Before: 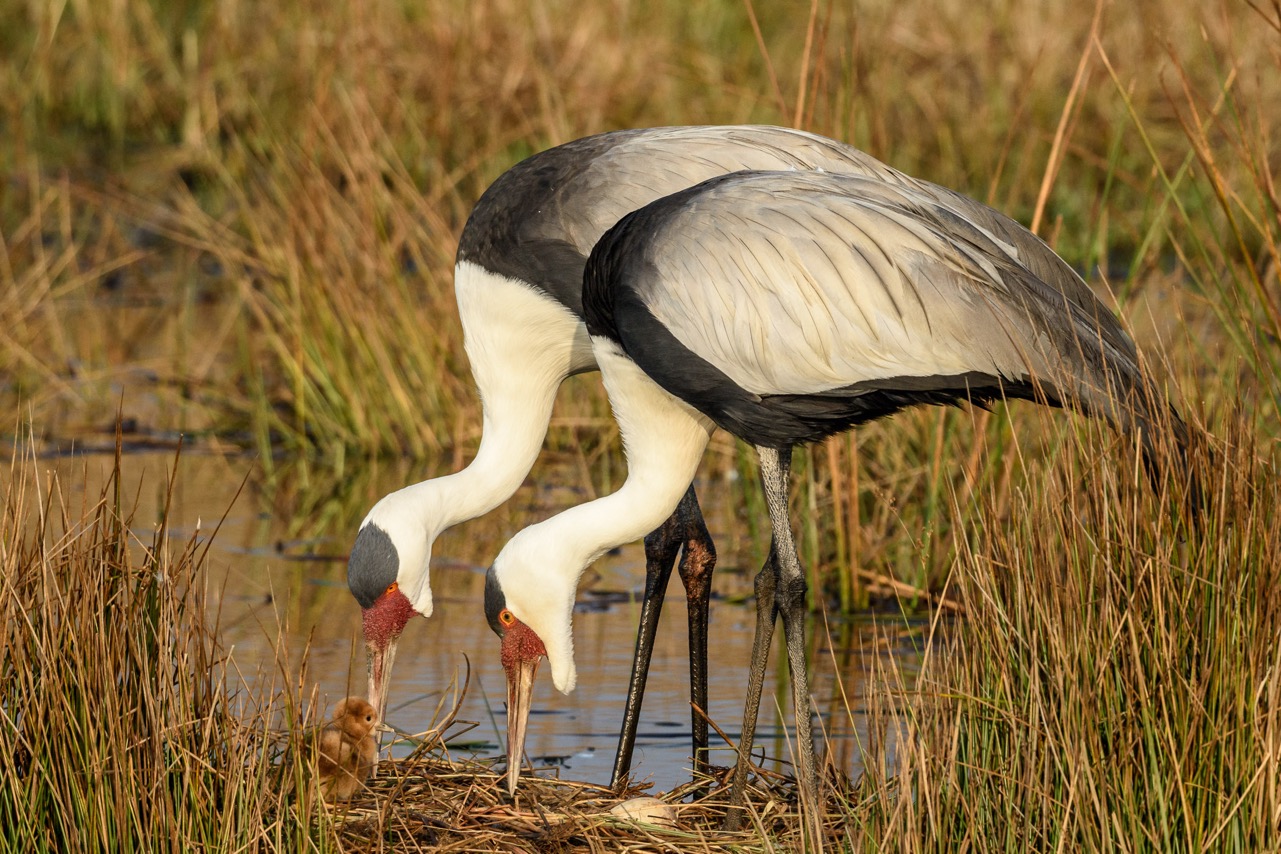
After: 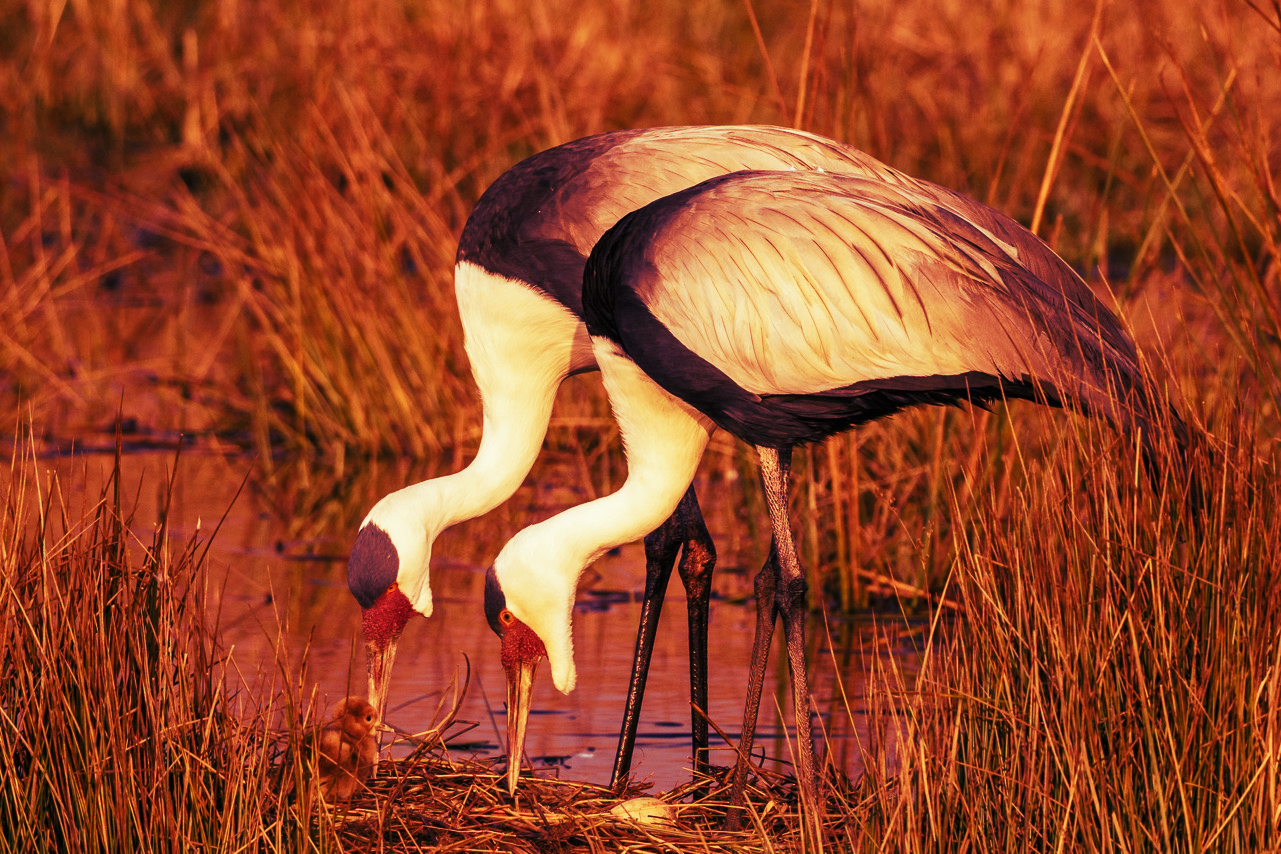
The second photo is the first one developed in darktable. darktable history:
tone curve: curves: ch0 [(0, 0) (0.003, 0.004) (0.011, 0.009) (0.025, 0.017) (0.044, 0.029) (0.069, 0.04) (0.1, 0.051) (0.136, 0.07) (0.177, 0.095) (0.224, 0.131) (0.277, 0.179) (0.335, 0.237) (0.399, 0.302) (0.468, 0.386) (0.543, 0.471) (0.623, 0.576) (0.709, 0.699) (0.801, 0.817) (0.898, 0.917) (1, 1)], preserve colors none
color look up table: target L [94.71, 93.91, 88.46, 89.55, 73.22, 69.31, 68.56, 63.42, 53.66, 47.33, 32.92, 27.1, 14.4, 200.2, 80.94, 71.82, 66.21, 62.59, 59.14, 54.84, 54.27, 52.22, 40.11, 32.46, 29.29, 11.87, 0.225, 99.8, 87.73, 77.63, 77.26, 73.73, 66.12, 65.42, 55.2, 53.37, 42.71, 52.97, 55.06, 48.22, 43.16, 28.33, 27.1, 16.04, 14.64, 70.53, 70.71, 50.72, 31.7], target a [-9.998, -16.48, -7.326, -41.4, -41.89, -22.16, 4.884, 6.819, -39.2, 30.99, -15.97, -28.26, -10.9, 0, 16.42, 19.97, 38.83, 32.79, 59.04, 50.71, 53.26, 40.13, 50.45, 28.53, 19.98, 24.57, -0.286, -2.119, 17.01, 12.07, 32.19, 10.77, 57.13, 33.69, 41.87, 52.14, 39.91, 59.6, 66.74, 52.05, 54.36, 22.98, 41.48, 24.56, 41.92, -18.14, -1.147, 26.19, 3.62], target b [49.84, 9.521, 70.13, 56.38, 18.71, 53.11, 48, 27.71, 33.62, 28.27, -9.966, 31.32, -13.74, 0, 22.86, 44.28, 45.82, 55.41, 27.46, 37.56, 49.16, 21.23, 32.52, 1.241, 40.16, 15.97, -0.102, 2.414, -13.68, -26.66, -26.63, 15.53, -31.36, 10.19, -5.383, 17.18, -80.62, 4.963, -49.62, -27.46, 11.51, -51.81, -20.32, -45.27, -56.89, -32.27, -13.64, -46.23, -33.59], num patches 49
